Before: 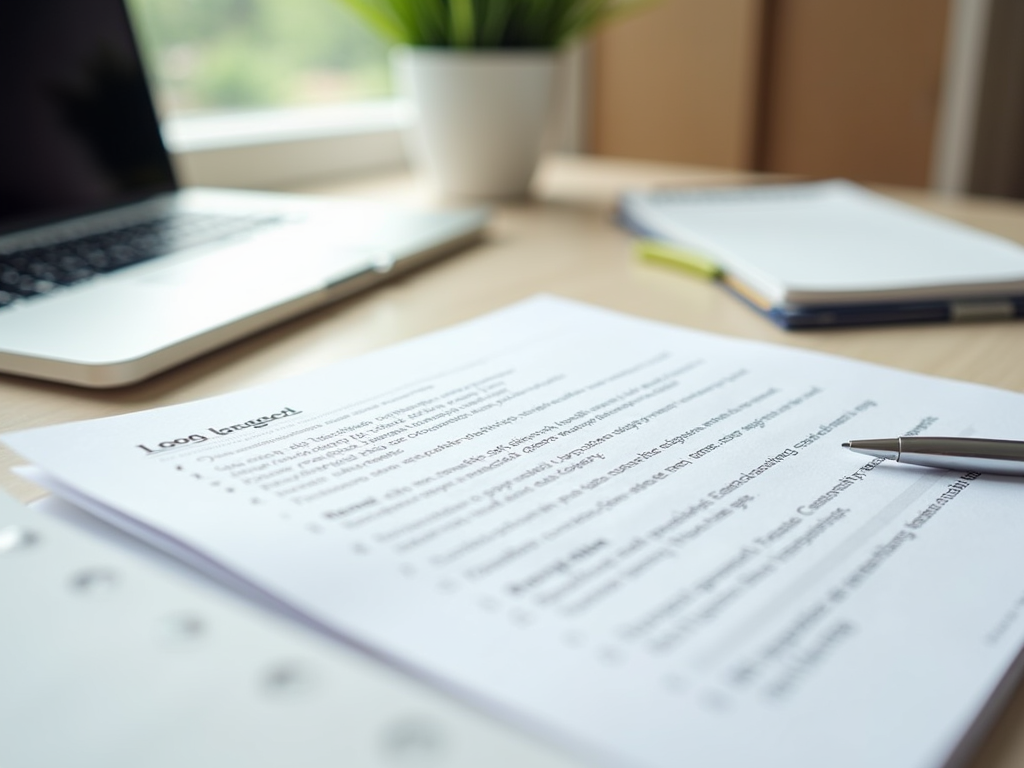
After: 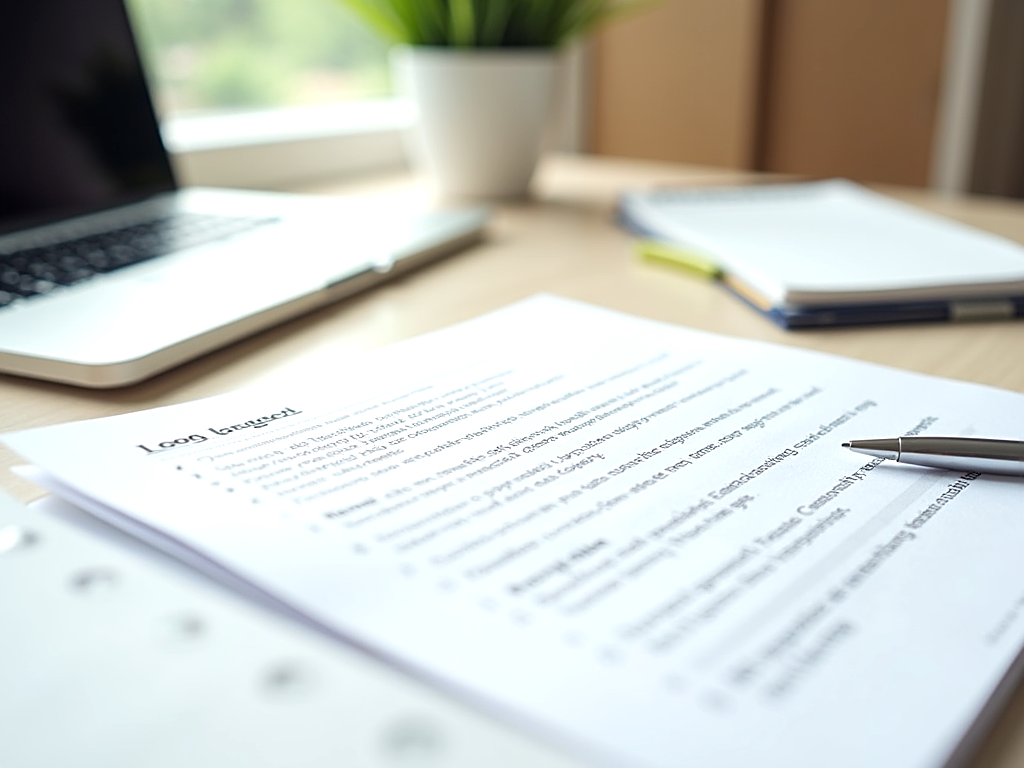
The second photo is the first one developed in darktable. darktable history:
sharpen: on, module defaults
exposure: exposure 0.29 EV, compensate highlight preservation false
